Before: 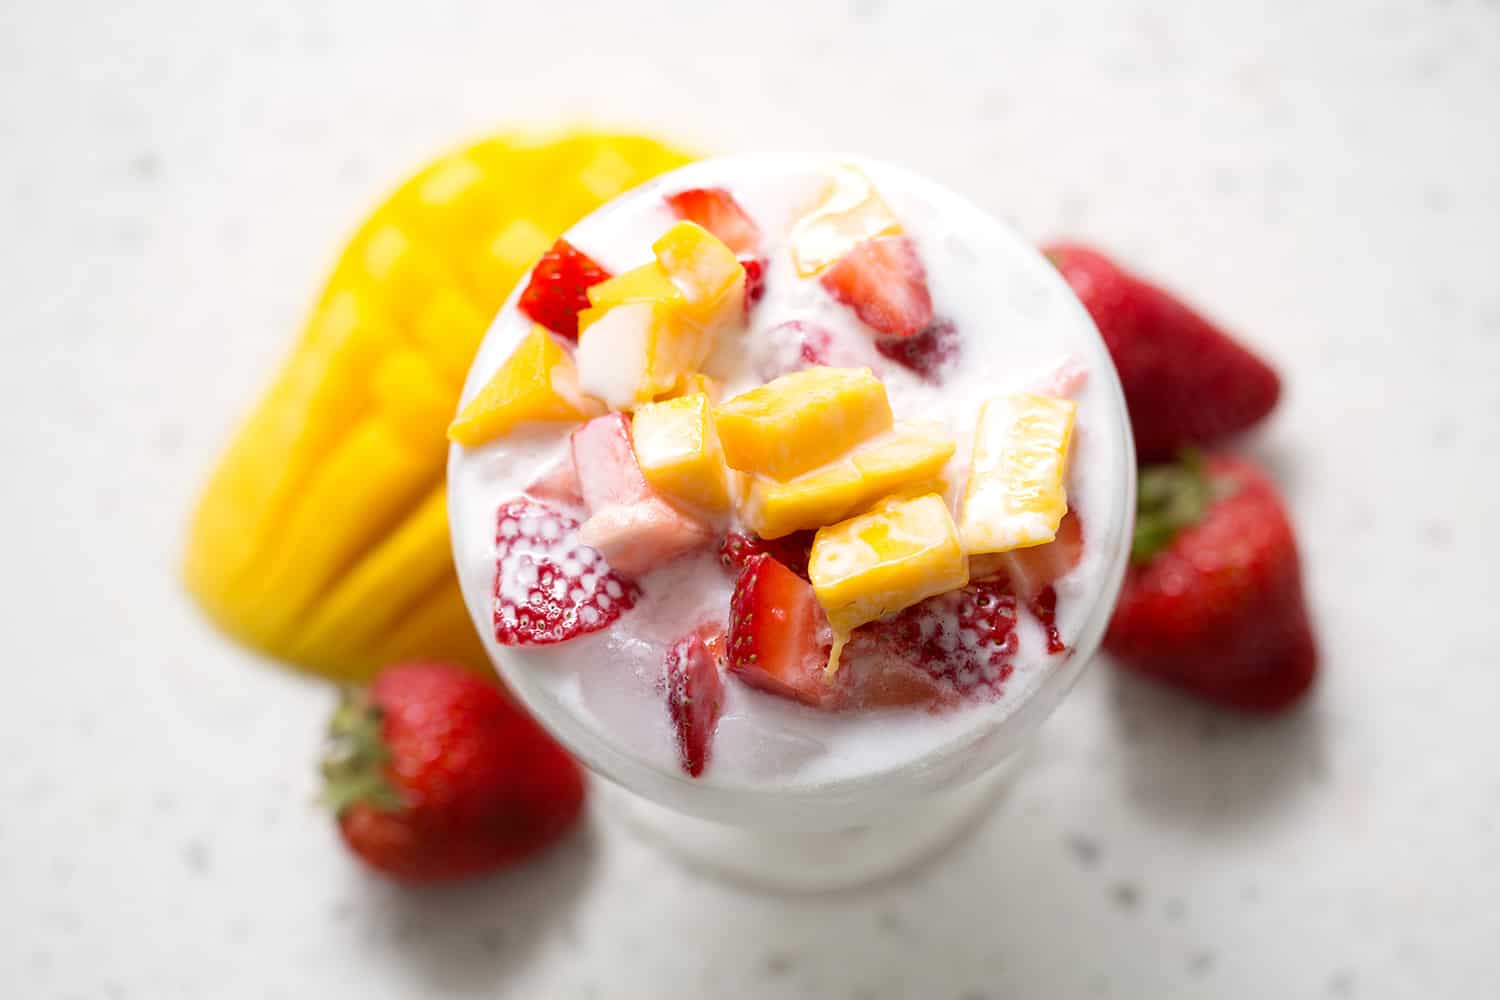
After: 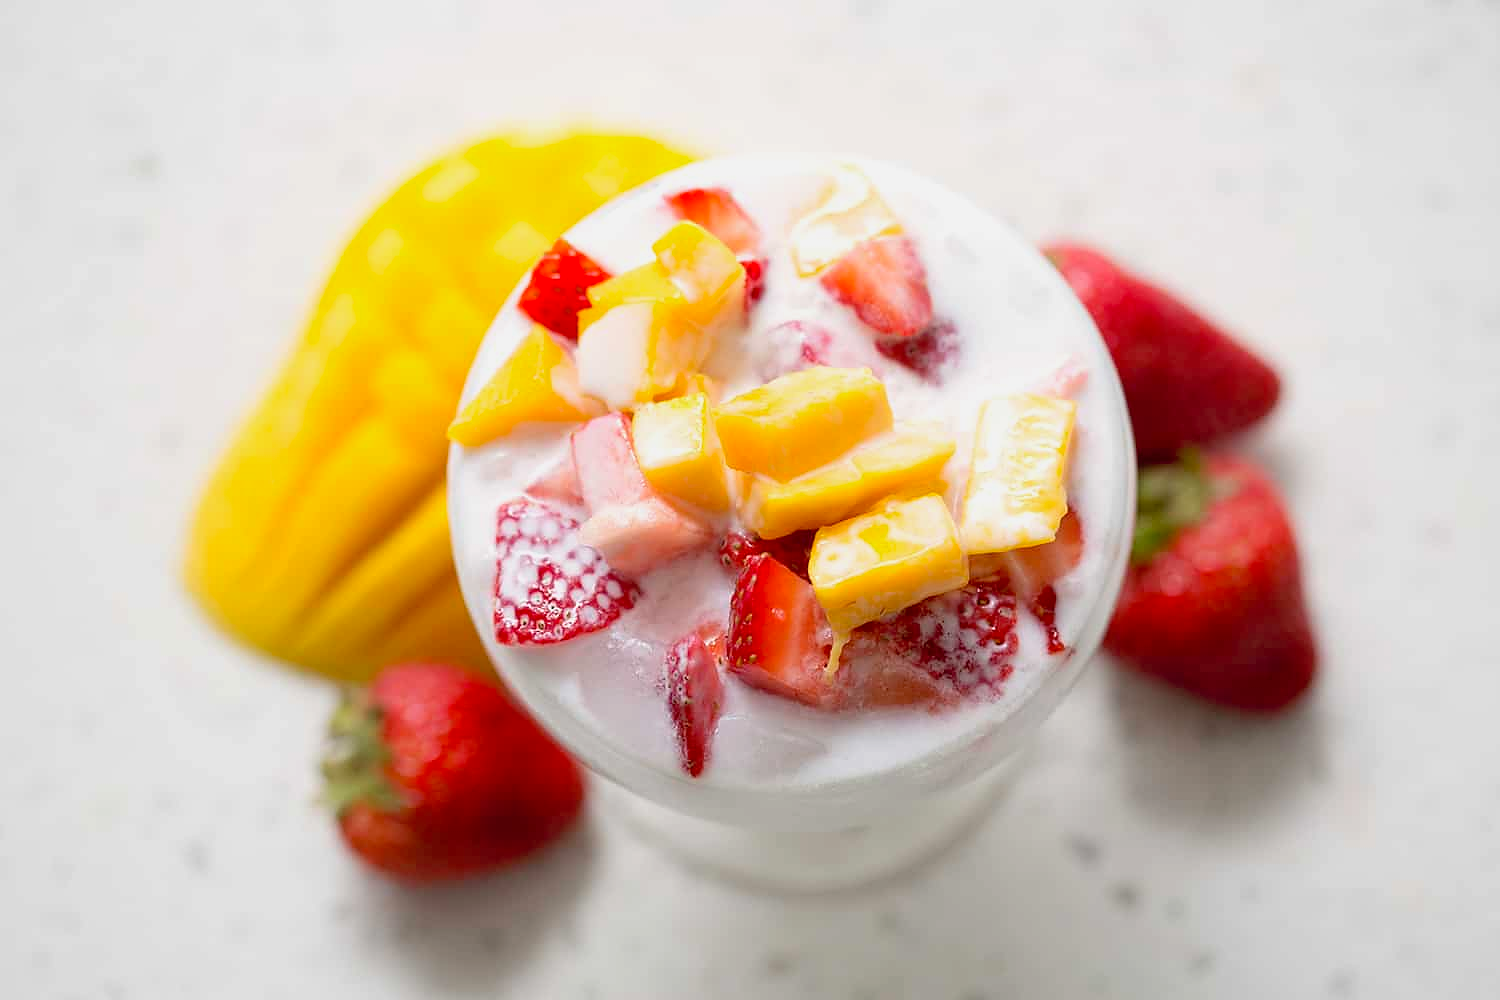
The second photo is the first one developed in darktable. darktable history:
contrast brightness saturation: contrast -0.1, brightness 0.05, saturation 0.08
exposure: black level correction 0.007, compensate highlight preservation false
sharpen: radius 0.969, amount 0.604
